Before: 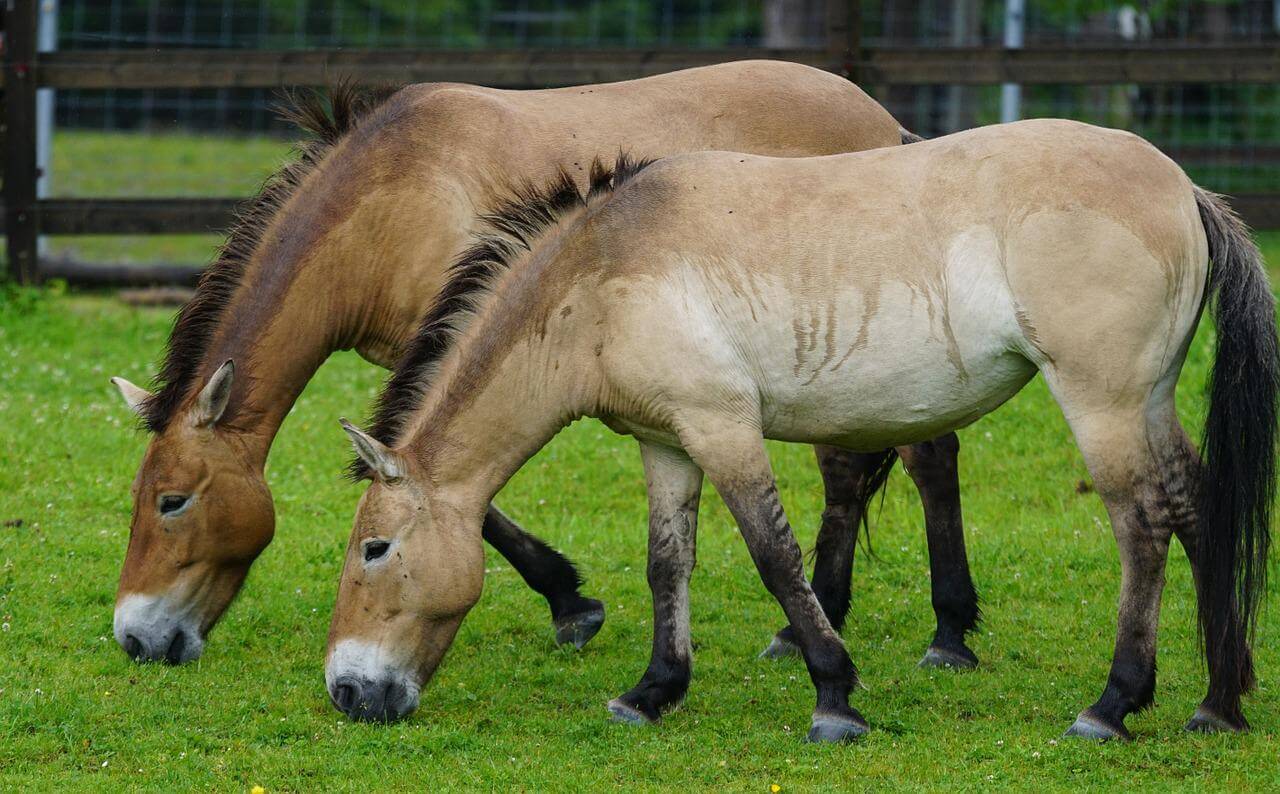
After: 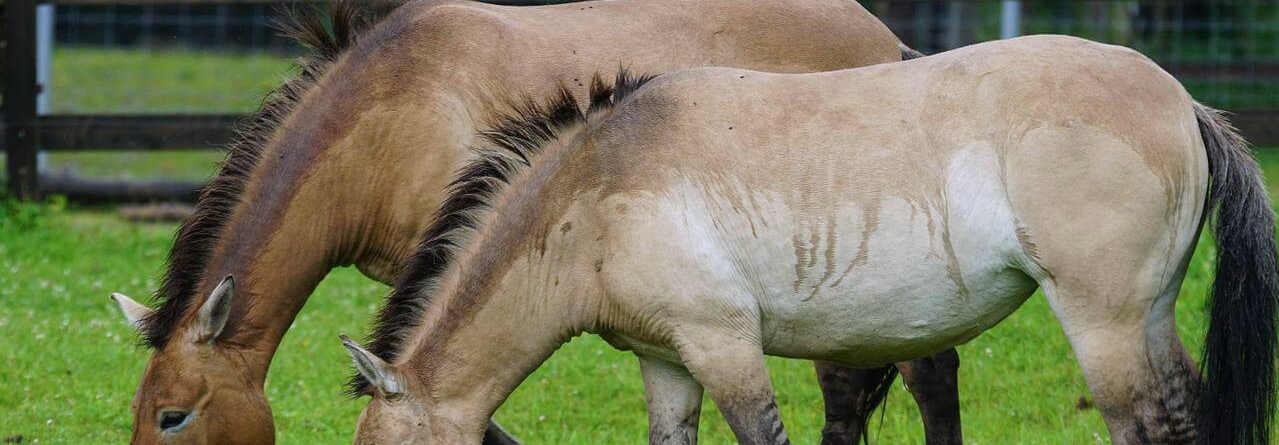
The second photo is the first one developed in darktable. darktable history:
color calibration: illuminant as shot in camera, x 0.358, y 0.373, temperature 4628.91 K
crop and rotate: top 10.605%, bottom 33.274%
